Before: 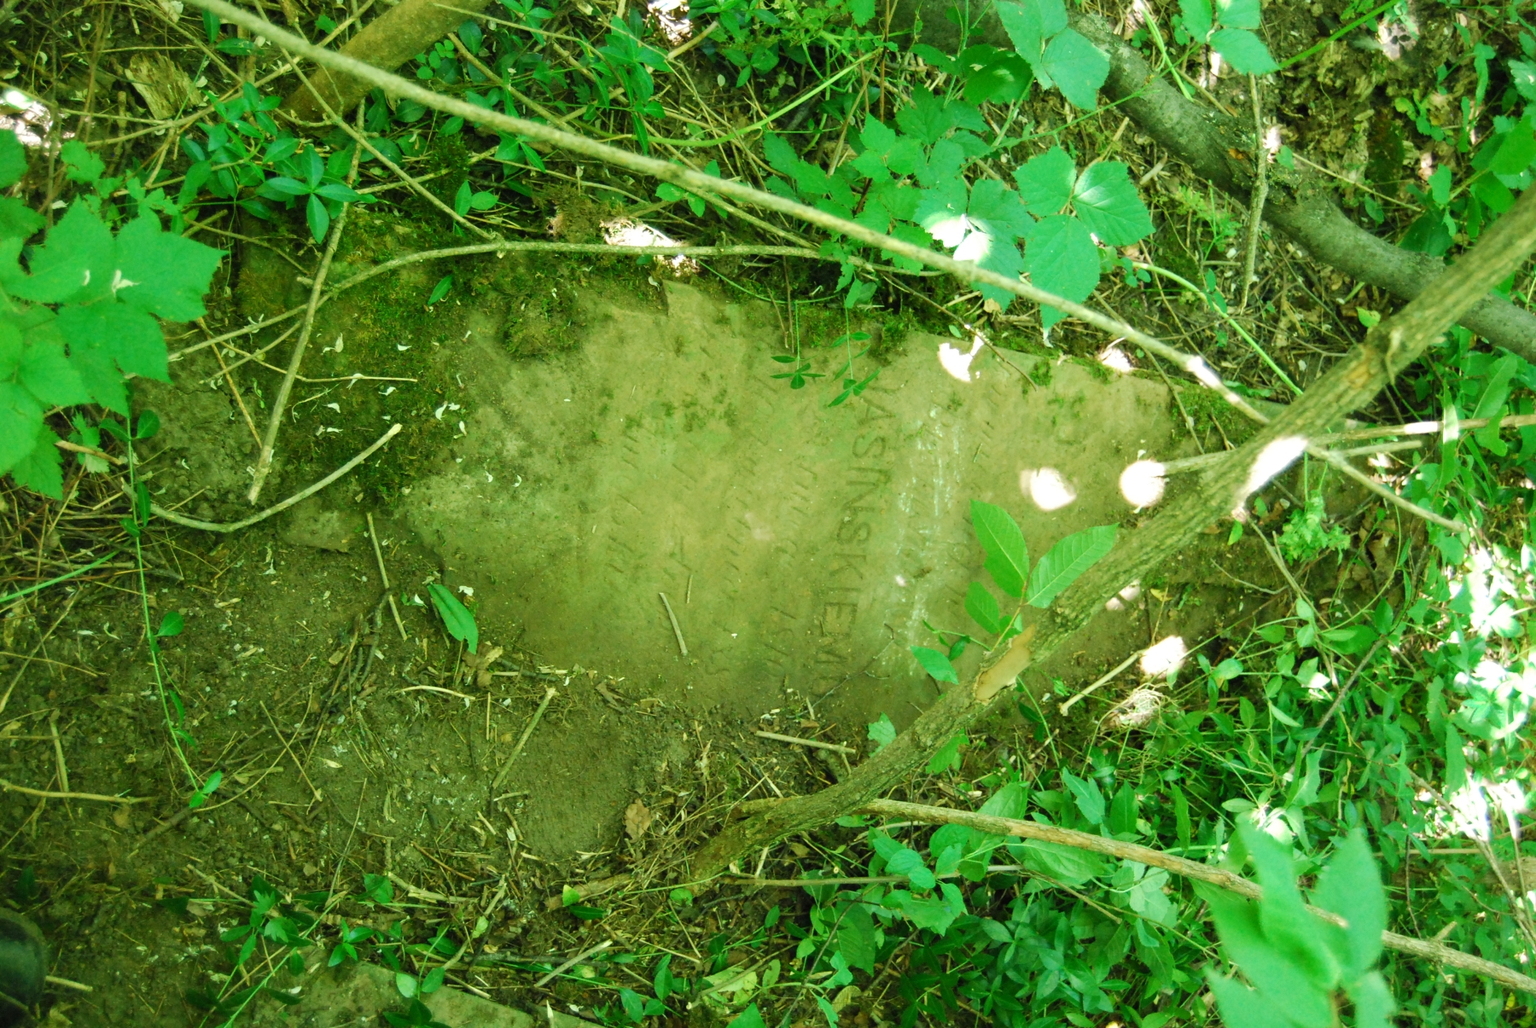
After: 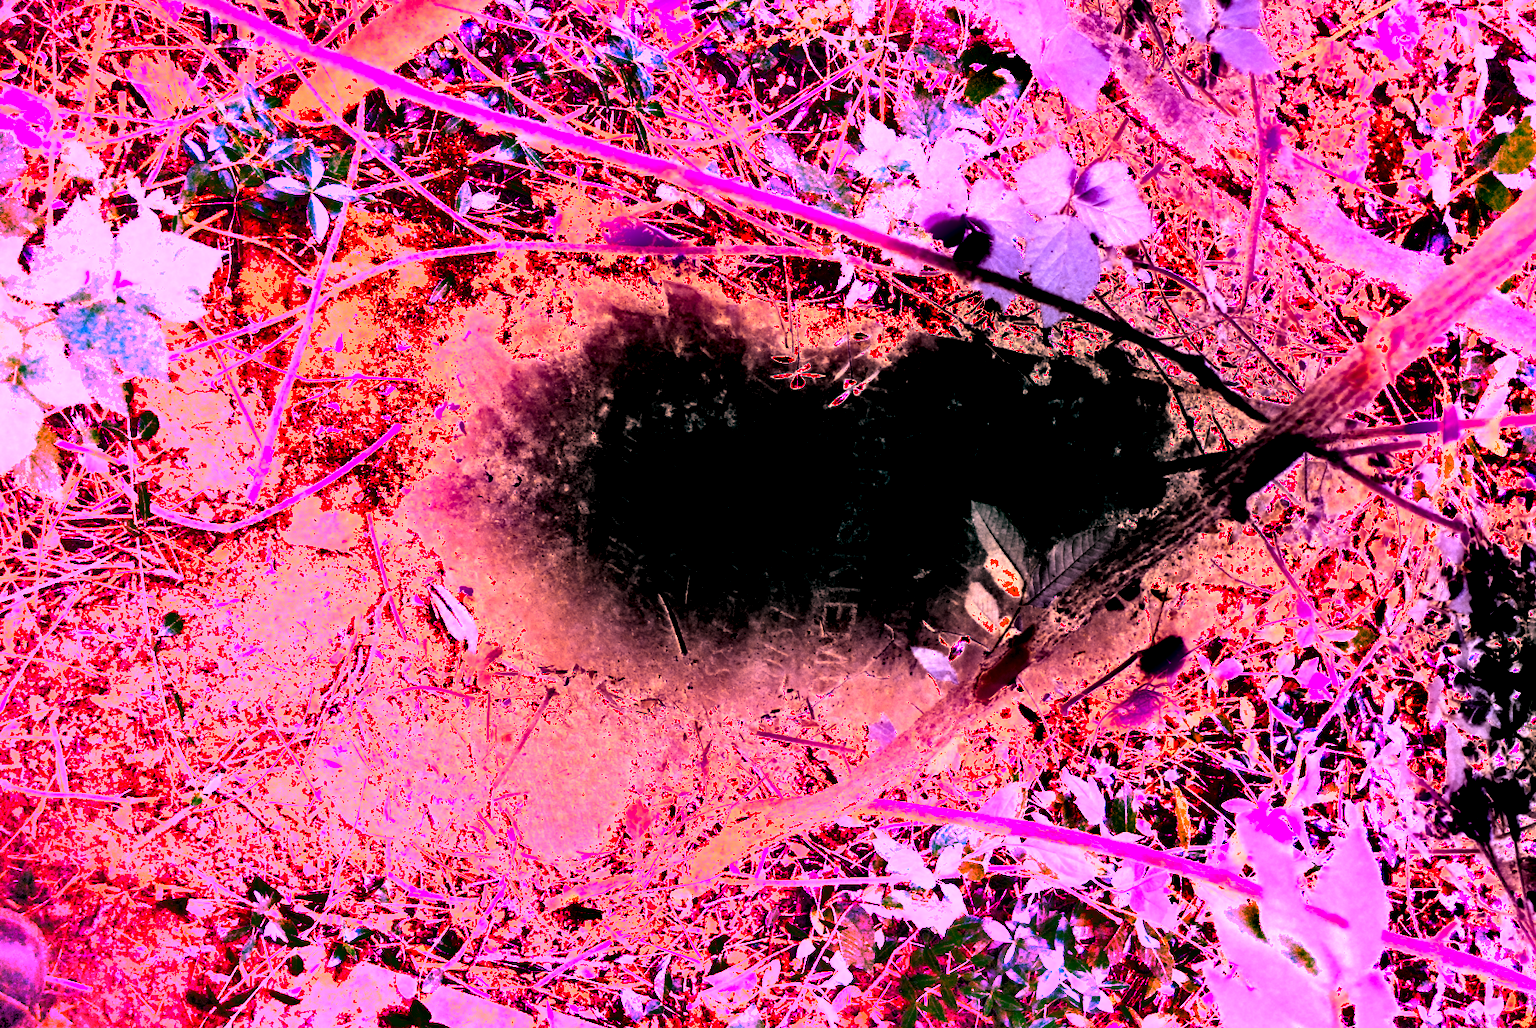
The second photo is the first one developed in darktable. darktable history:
white balance: red 8, blue 8
shadows and highlights: shadows 49, highlights -41, soften with gaussian
rgb levels: levels [[0.034, 0.472, 0.904], [0, 0.5, 1], [0, 0.5, 1]]
